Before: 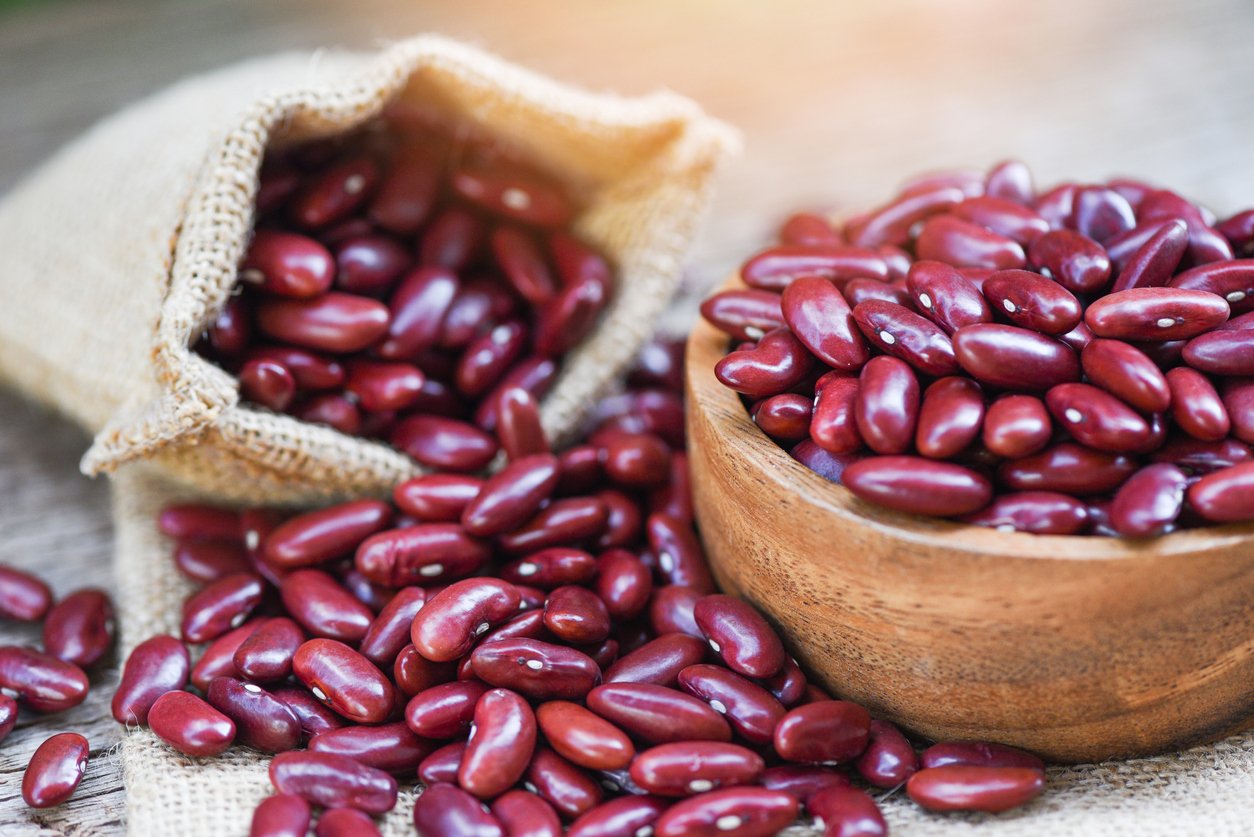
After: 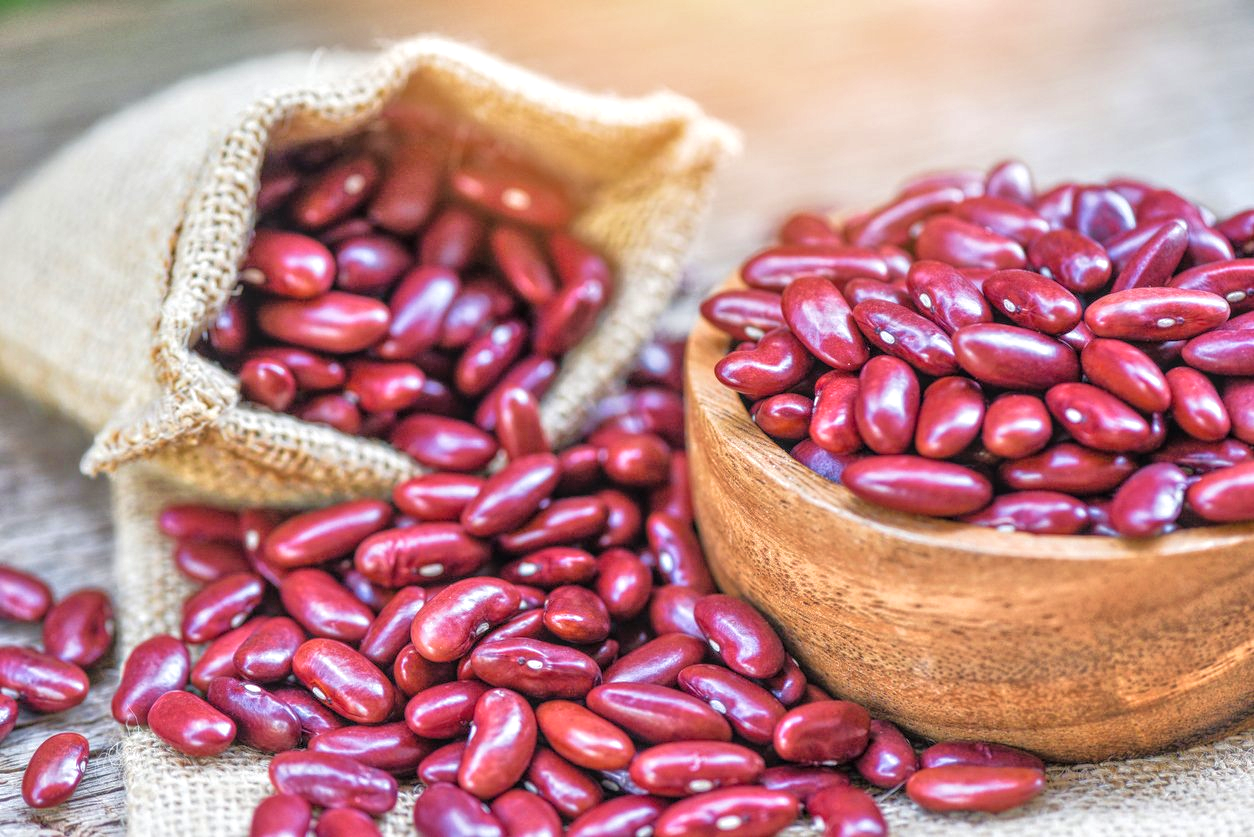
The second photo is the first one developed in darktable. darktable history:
velvia: on, module defaults
local contrast: highlights 76%, shadows 55%, detail 176%, midtone range 0.21
tone equalizer: -7 EV 0.145 EV, -6 EV 0.64 EV, -5 EV 1.13 EV, -4 EV 1.34 EV, -3 EV 1.16 EV, -2 EV 0.6 EV, -1 EV 0.146 EV, mask exposure compensation -0.506 EV
